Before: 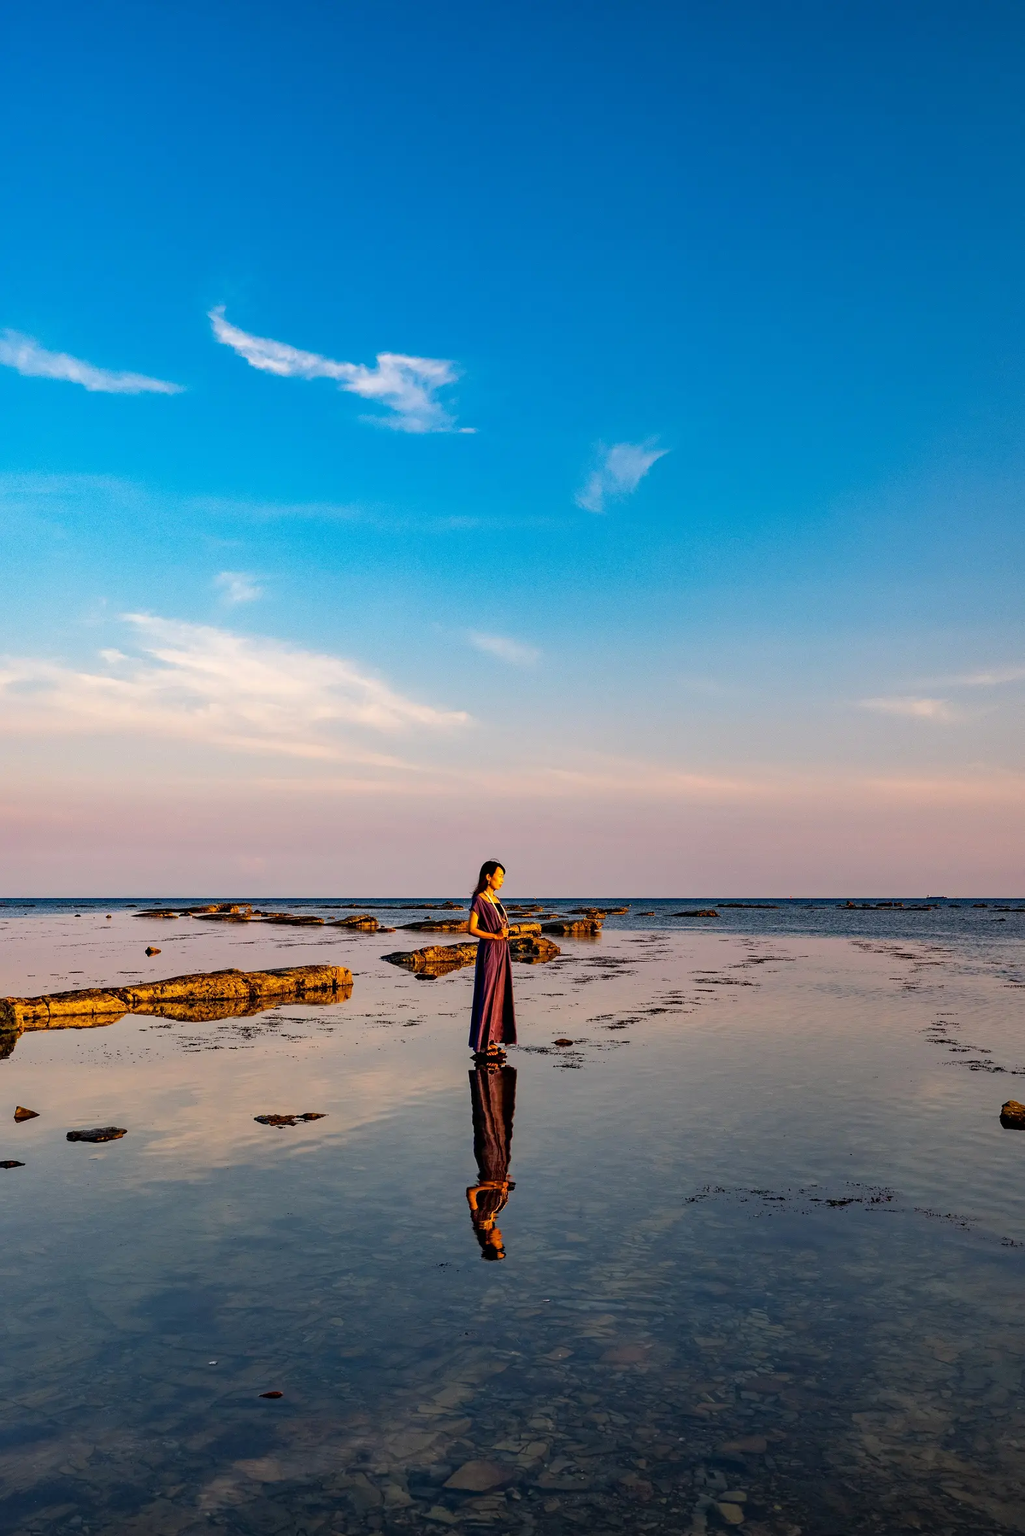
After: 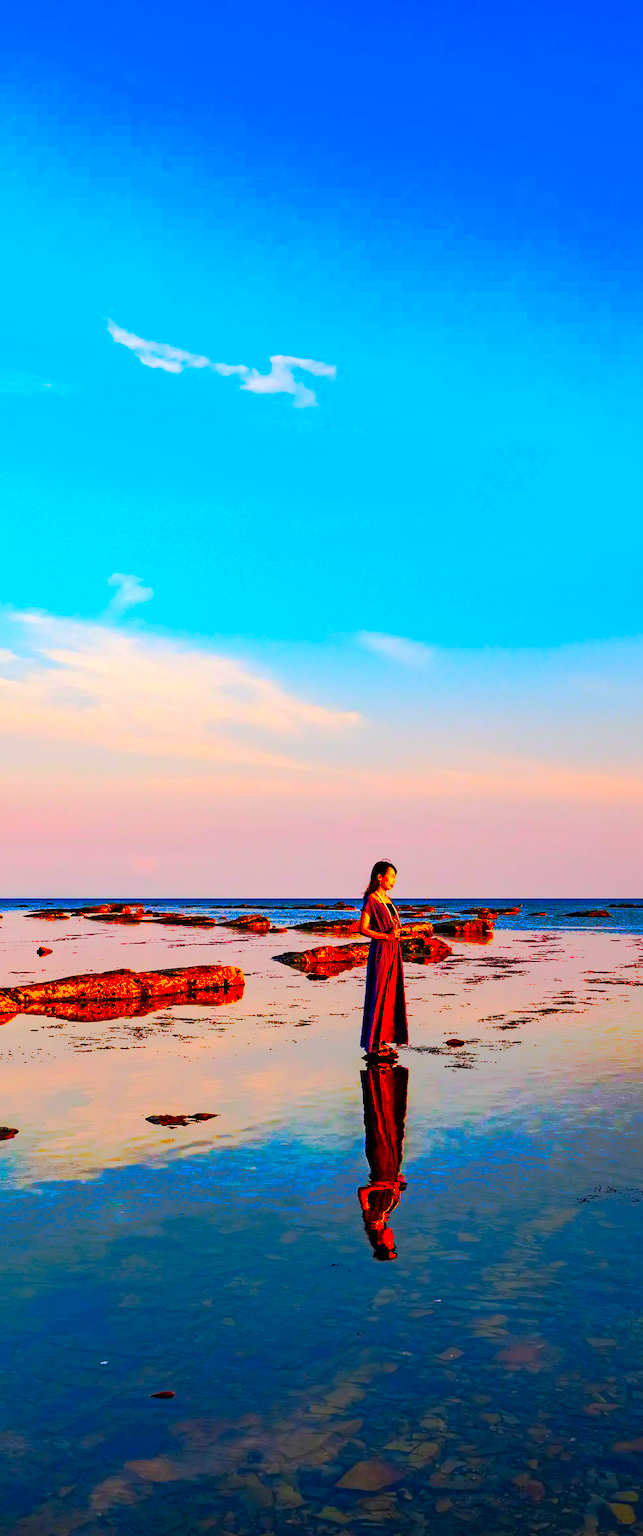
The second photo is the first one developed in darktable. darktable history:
white balance: emerald 1
crop: left 10.644%, right 26.528%
tone curve: curves: ch0 [(0, 0) (0.003, 0.003) (0.011, 0.011) (0.025, 0.024) (0.044, 0.043) (0.069, 0.067) (0.1, 0.096) (0.136, 0.131) (0.177, 0.171) (0.224, 0.216) (0.277, 0.267) (0.335, 0.323) (0.399, 0.384) (0.468, 0.451) (0.543, 0.678) (0.623, 0.734) (0.709, 0.795) (0.801, 0.859) (0.898, 0.928) (1, 1)], preserve colors none
color correction: saturation 3
